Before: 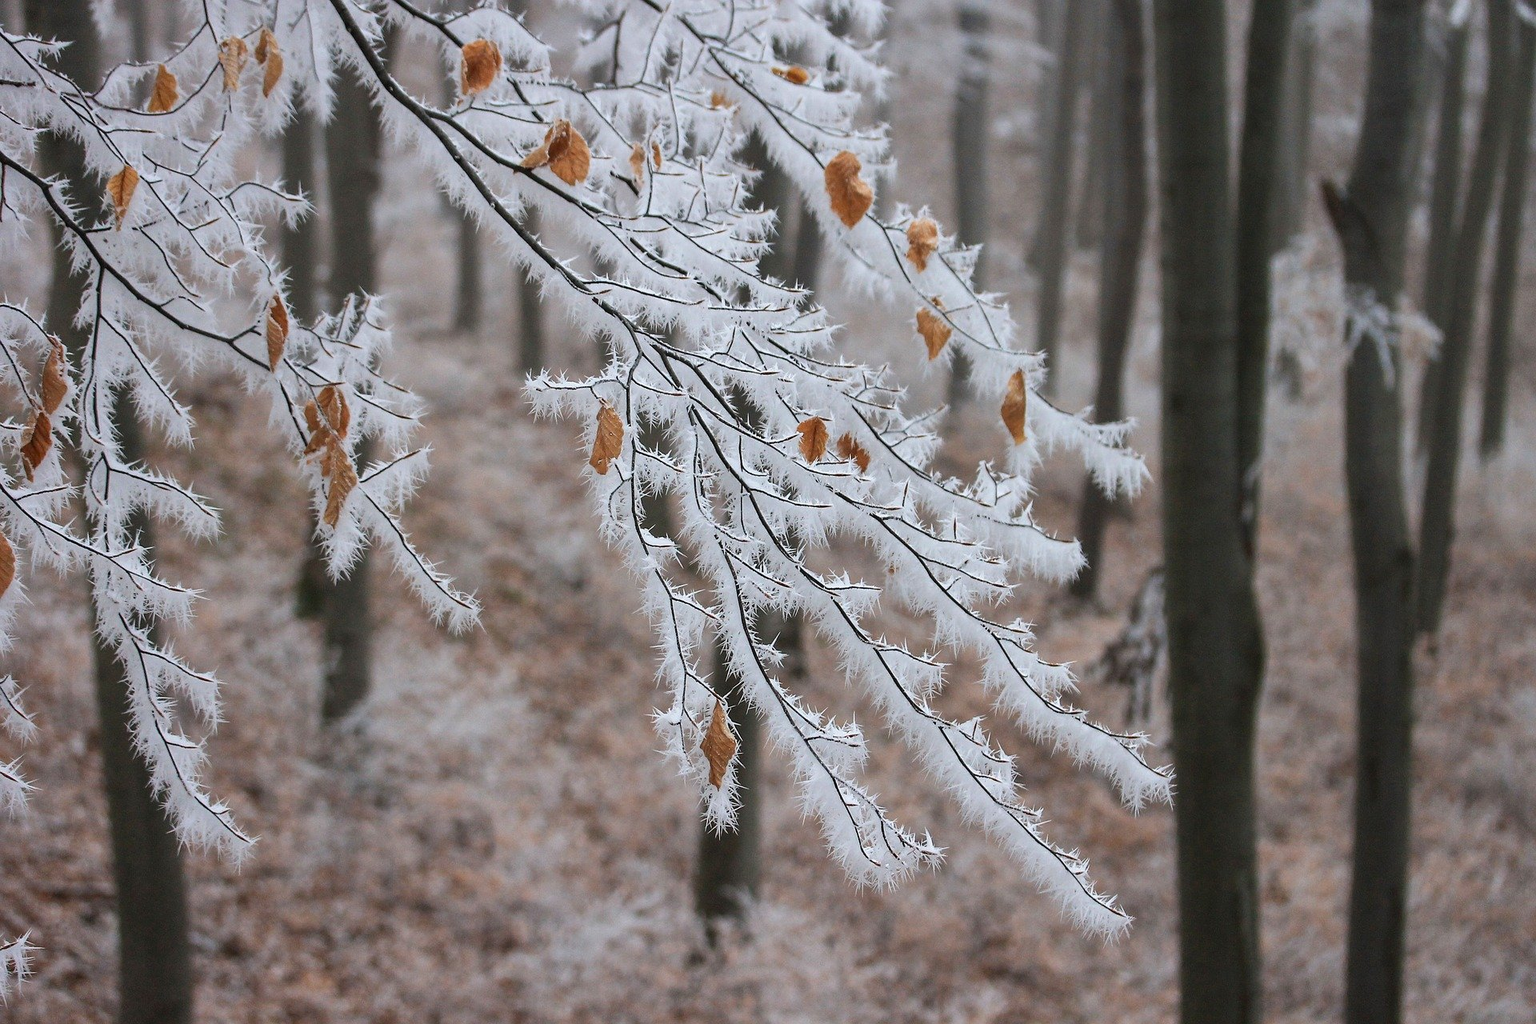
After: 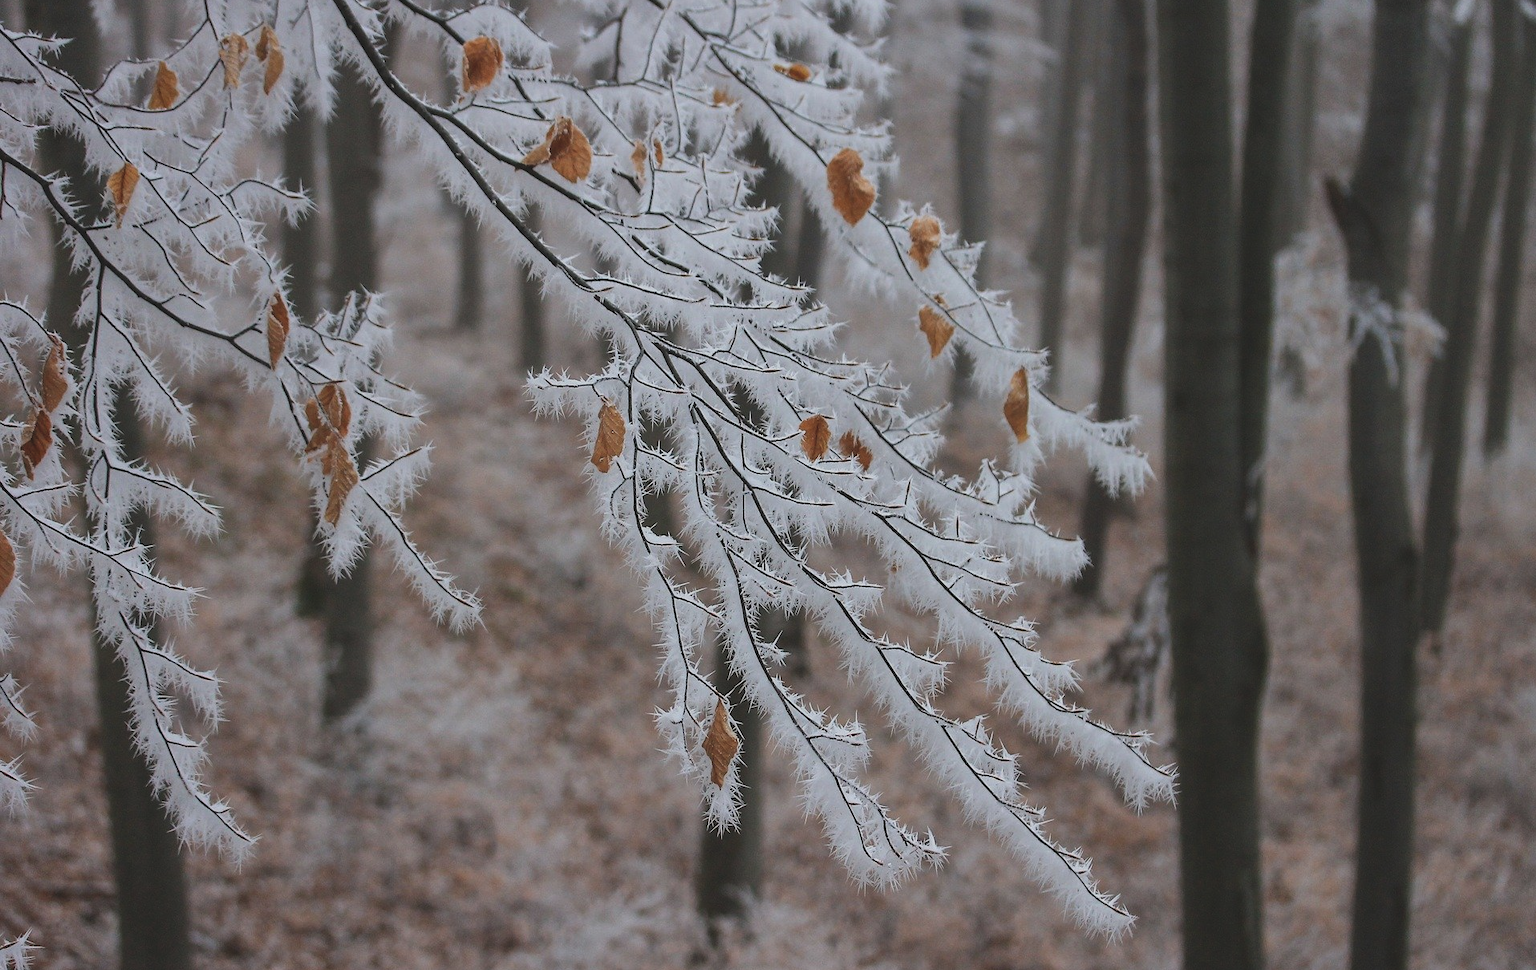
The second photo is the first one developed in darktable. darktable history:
crop: top 0.342%, right 0.256%, bottom 5.063%
exposure: black level correction -0.015, exposure -0.505 EV, compensate highlight preservation false
